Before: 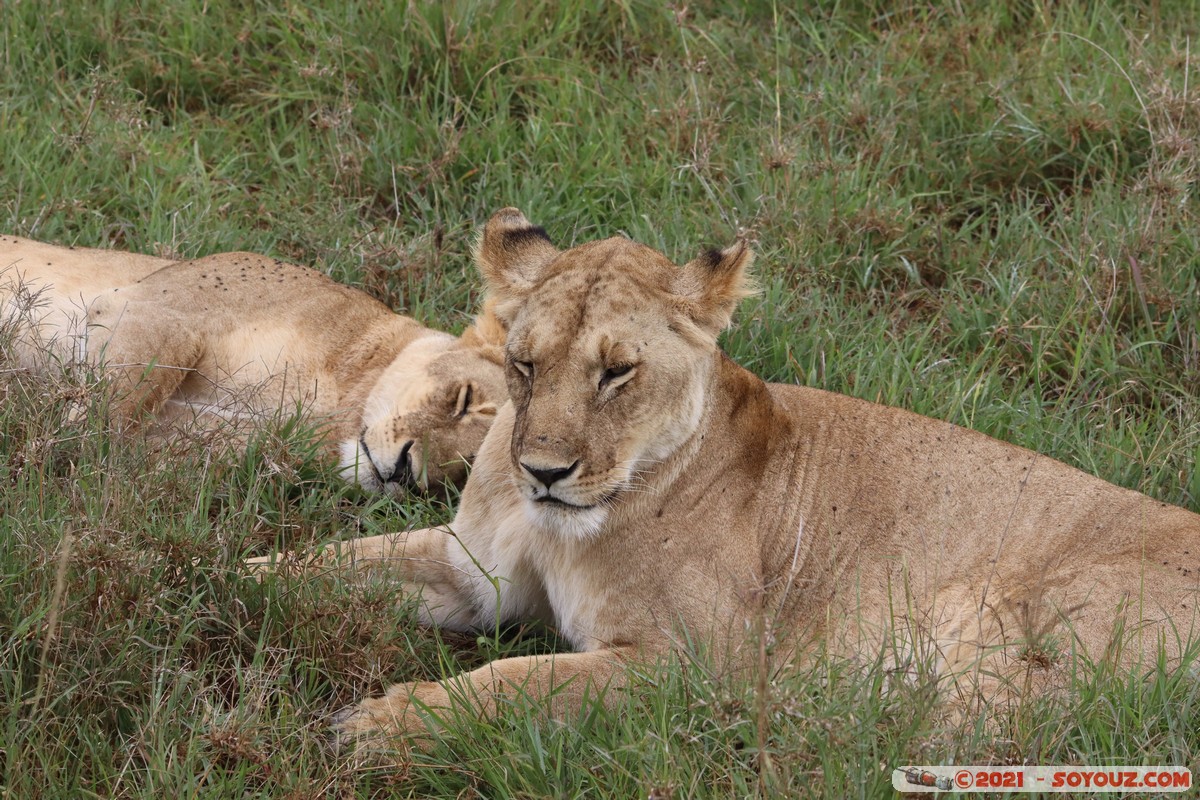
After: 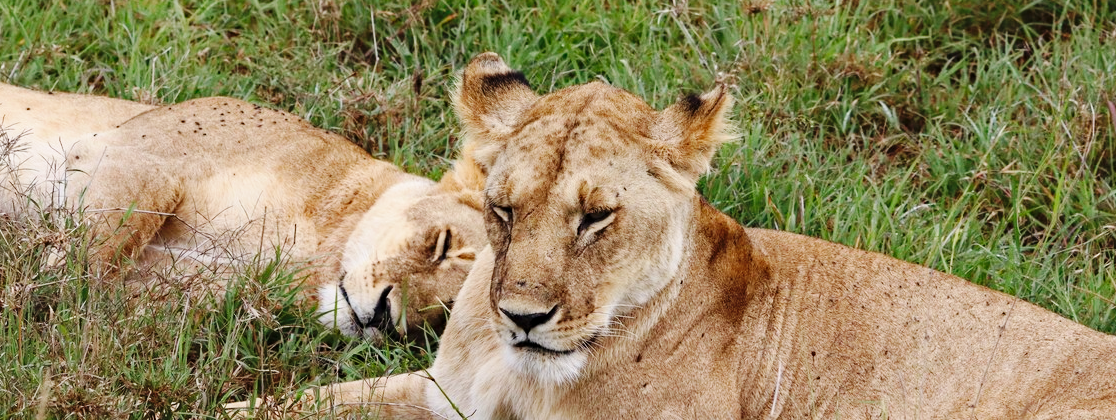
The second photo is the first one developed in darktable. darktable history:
base curve: curves: ch0 [(0, 0) (0.036, 0.025) (0.121, 0.166) (0.206, 0.329) (0.605, 0.79) (1, 1)], preserve colors none
haze removal: compatibility mode true, adaptive false
crop: left 1.783%, top 19.466%, right 5.196%, bottom 27.987%
